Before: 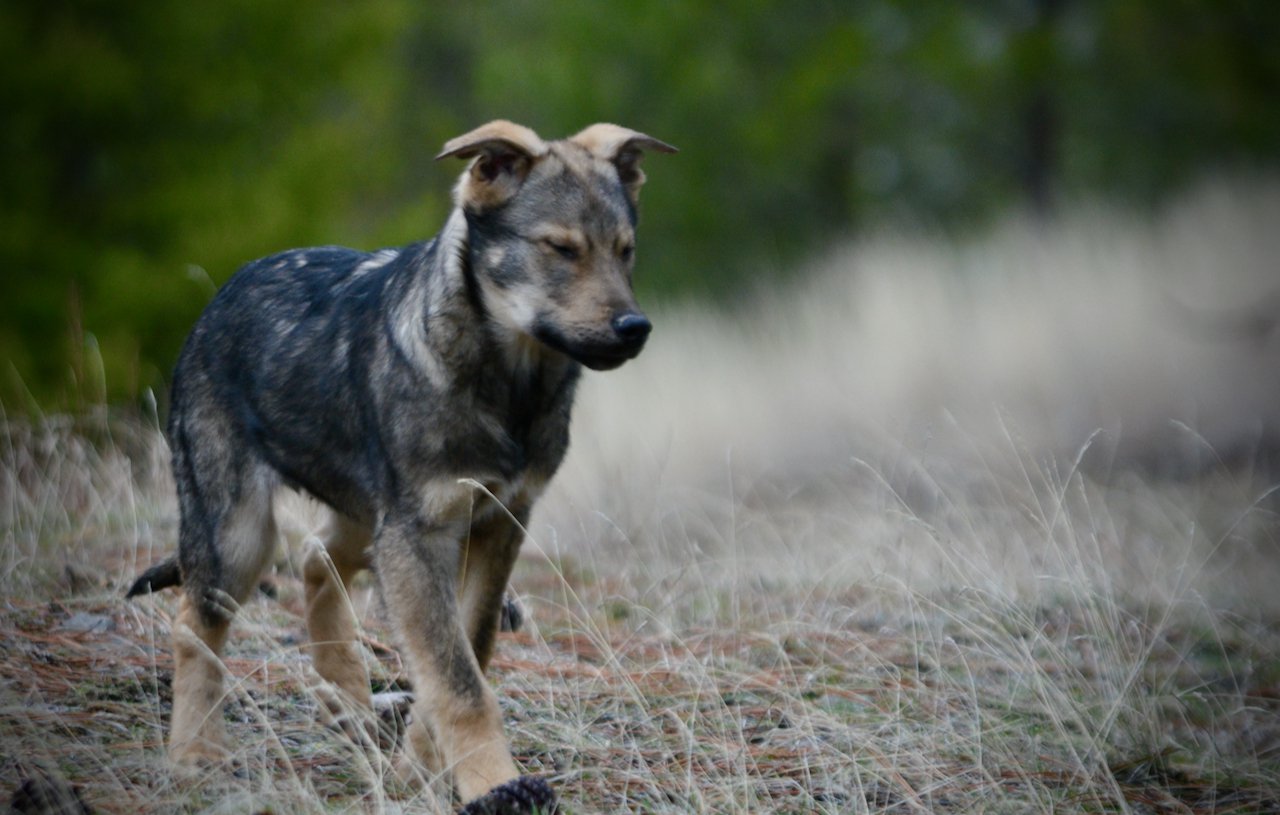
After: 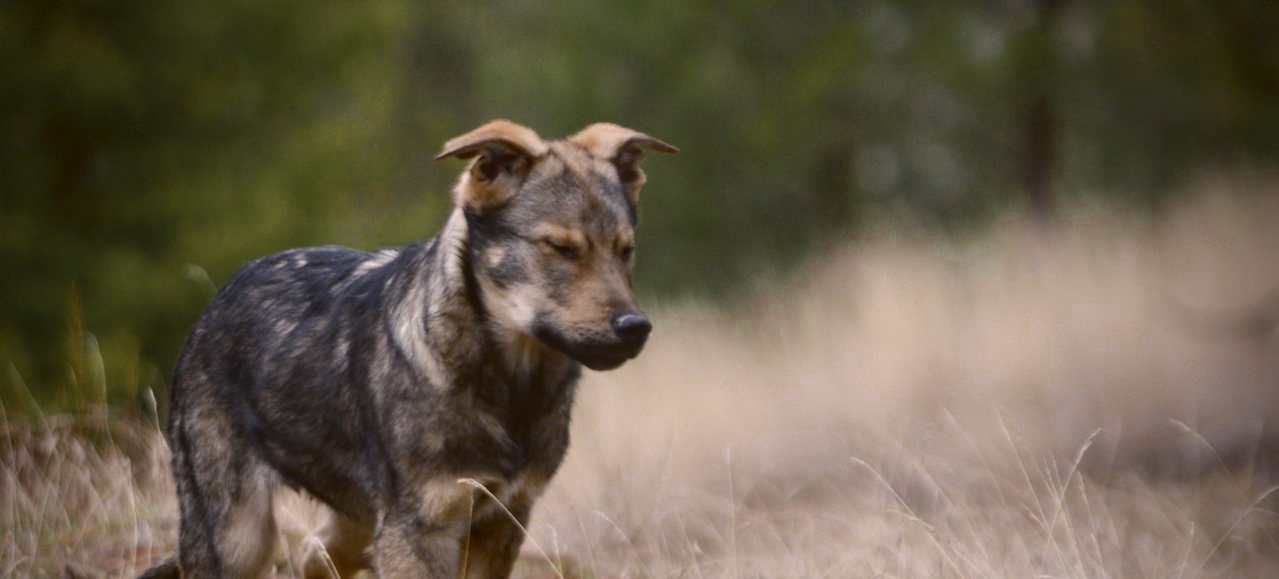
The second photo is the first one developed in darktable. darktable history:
contrast brightness saturation: contrast -0.083, brightness -0.03, saturation -0.111
exposure: black level correction 0, exposure 0.5 EV, compensate highlight preservation false
color balance rgb: highlights gain › chroma 0.259%, highlights gain › hue 331.96°, perceptual saturation grading › global saturation 0.543%, contrast 4.863%
color correction: highlights a* 6.62, highlights b* 8.23, shadows a* 5.5, shadows b* 7.09, saturation 0.932
crop: right 0%, bottom 28.833%
local contrast: detail 110%
color zones: curves: ch0 [(0.11, 0.396) (0.195, 0.36) (0.25, 0.5) (0.303, 0.412) (0.357, 0.544) (0.75, 0.5) (0.967, 0.328)]; ch1 [(0, 0.468) (0.112, 0.512) (0.202, 0.6) (0.25, 0.5) (0.307, 0.352) (0.357, 0.544) (0.75, 0.5) (0.963, 0.524)], mix 23.73%
